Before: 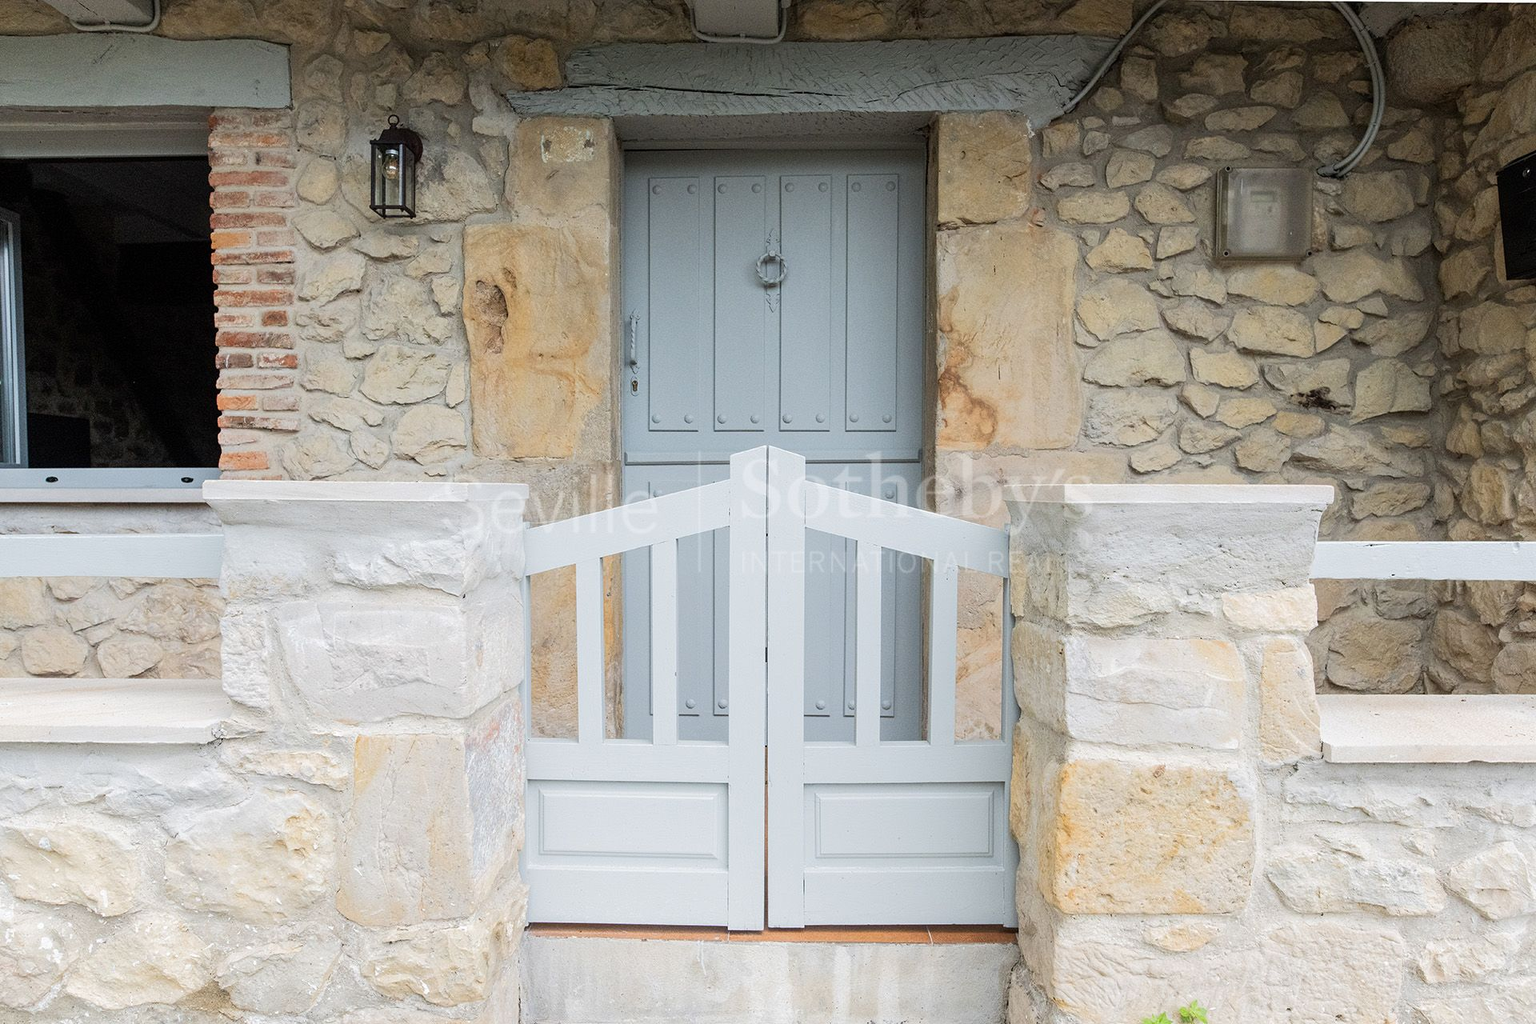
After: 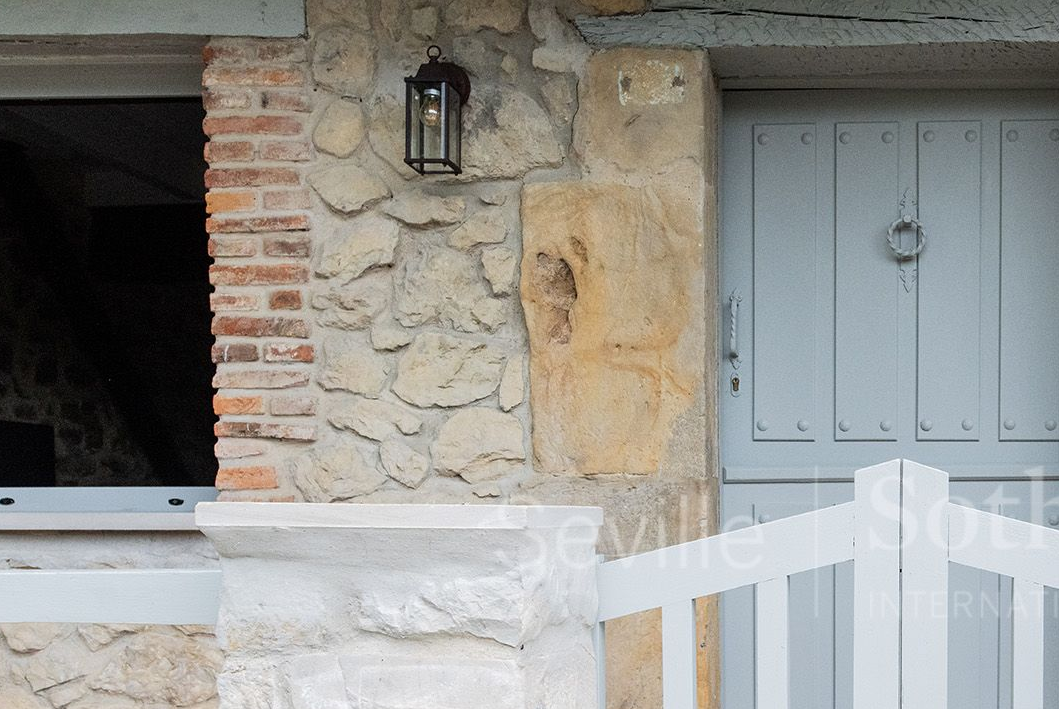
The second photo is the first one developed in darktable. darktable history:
crop and rotate: left 3.056%, top 7.706%, right 41.77%, bottom 36.877%
